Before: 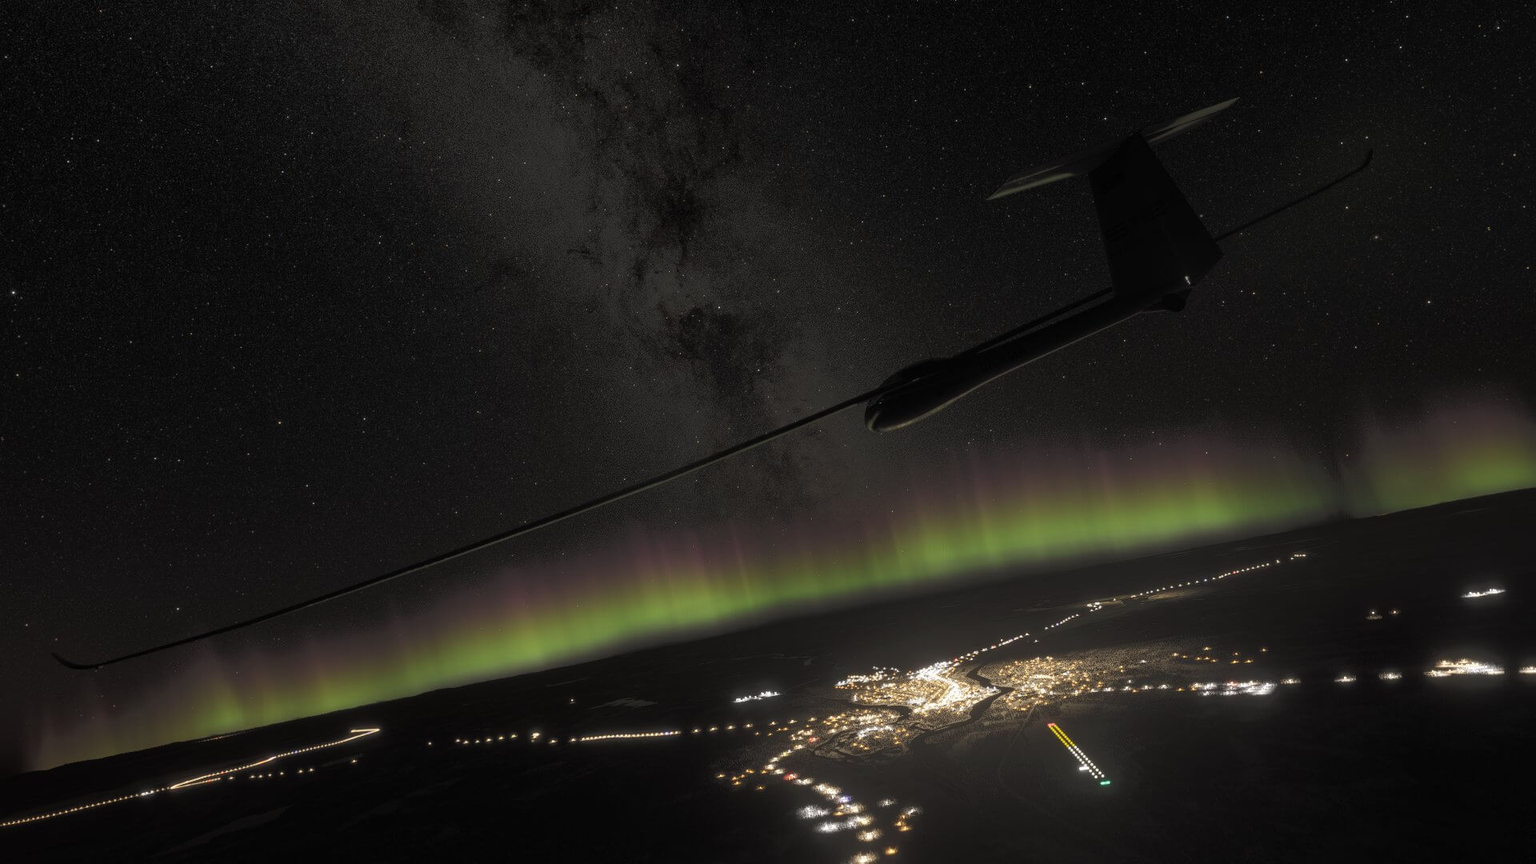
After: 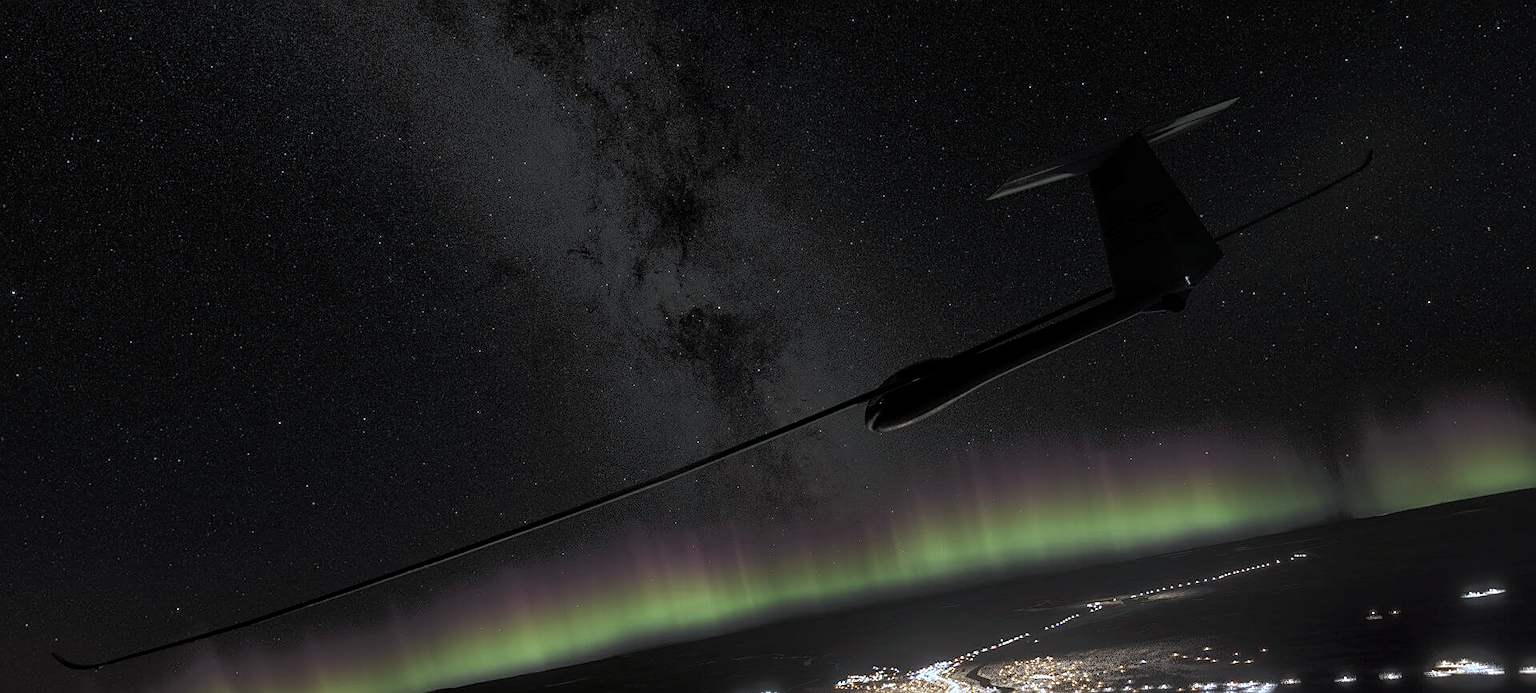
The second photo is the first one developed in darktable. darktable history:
crop: bottom 19.644%
local contrast: on, module defaults
sharpen: amount 0.6
color correction: highlights a* -2.24, highlights b* -18.1
